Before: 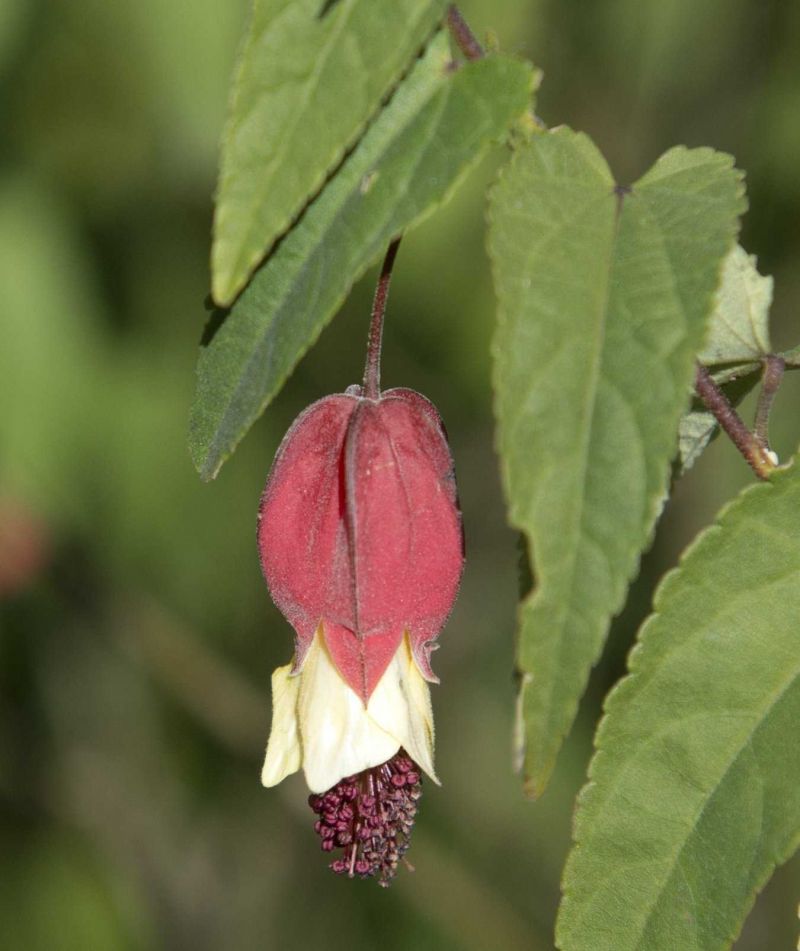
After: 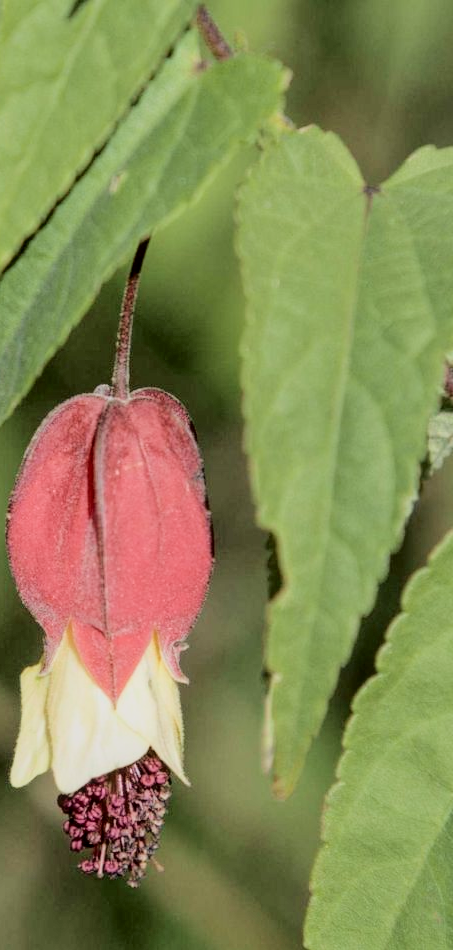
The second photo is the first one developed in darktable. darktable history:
tone curve: curves: ch0 [(0, 0.01) (0.052, 0.045) (0.136, 0.133) (0.275, 0.35) (0.43, 0.54) (0.676, 0.751) (0.89, 0.919) (1, 1)]; ch1 [(0, 0) (0.094, 0.081) (0.285, 0.299) (0.385, 0.403) (0.447, 0.429) (0.495, 0.496) (0.544, 0.552) (0.589, 0.612) (0.722, 0.728) (1, 1)]; ch2 [(0, 0) (0.257, 0.217) (0.43, 0.421) (0.498, 0.507) (0.531, 0.544) (0.56, 0.579) (0.625, 0.642) (1, 1)], color space Lab, independent channels, preserve colors none
exposure: compensate highlight preservation false
local contrast: on, module defaults
crop: left 31.458%, top 0%, right 11.876%
contrast brightness saturation: saturation -0.04
filmic rgb: black relative exposure -7.65 EV, white relative exposure 4.56 EV, hardness 3.61
